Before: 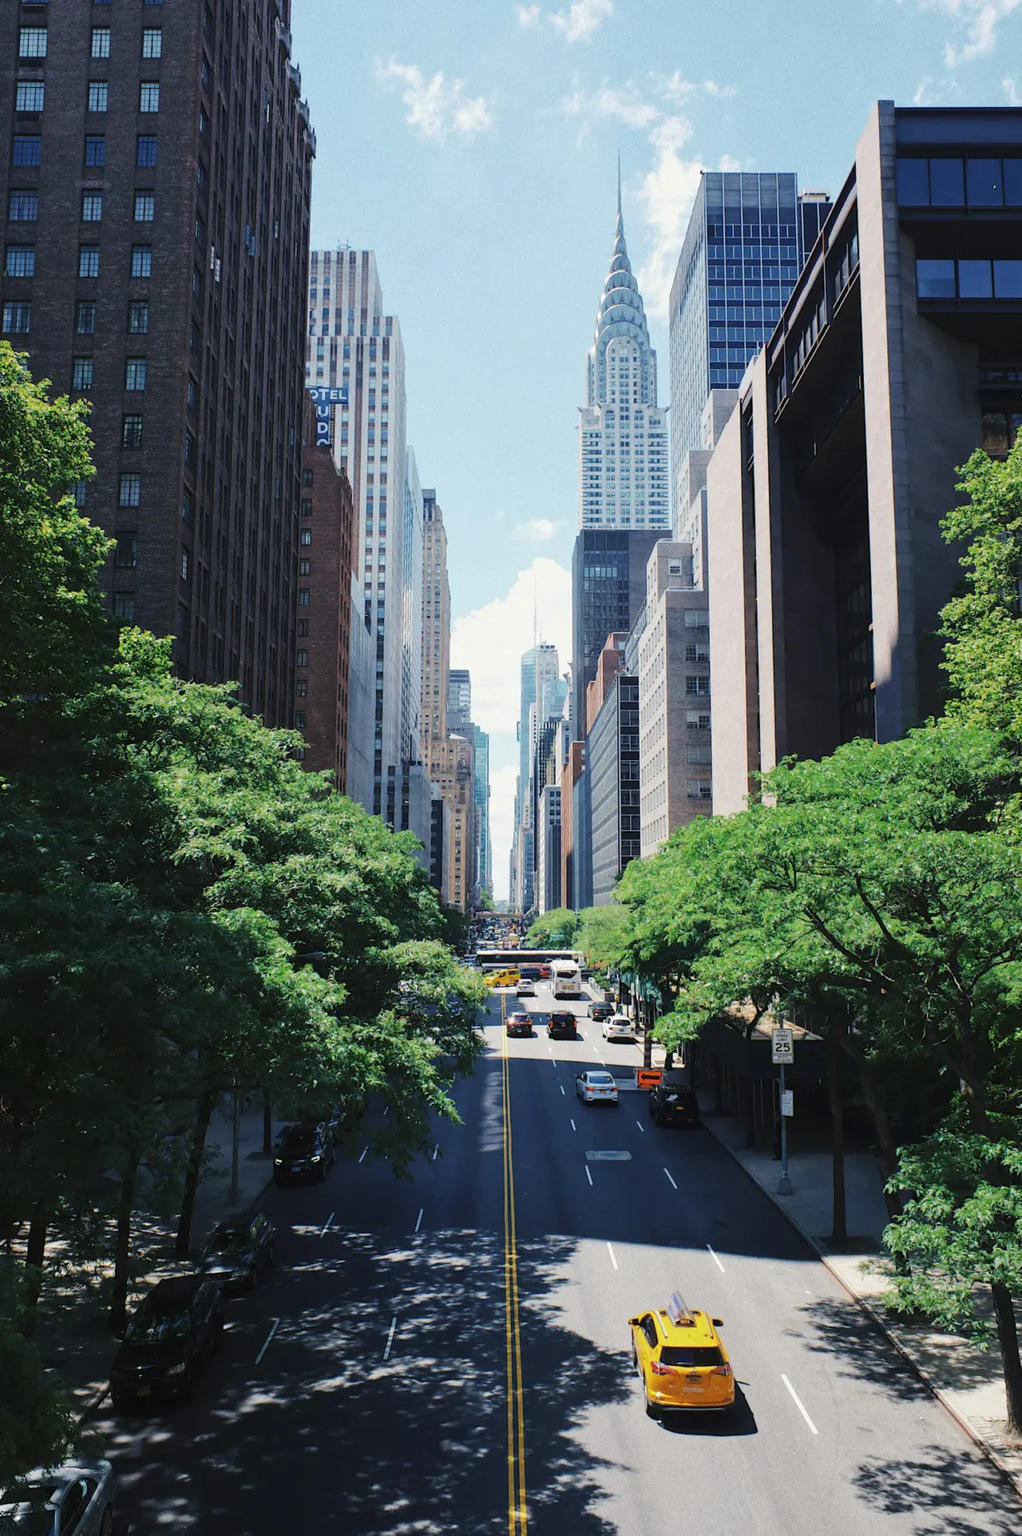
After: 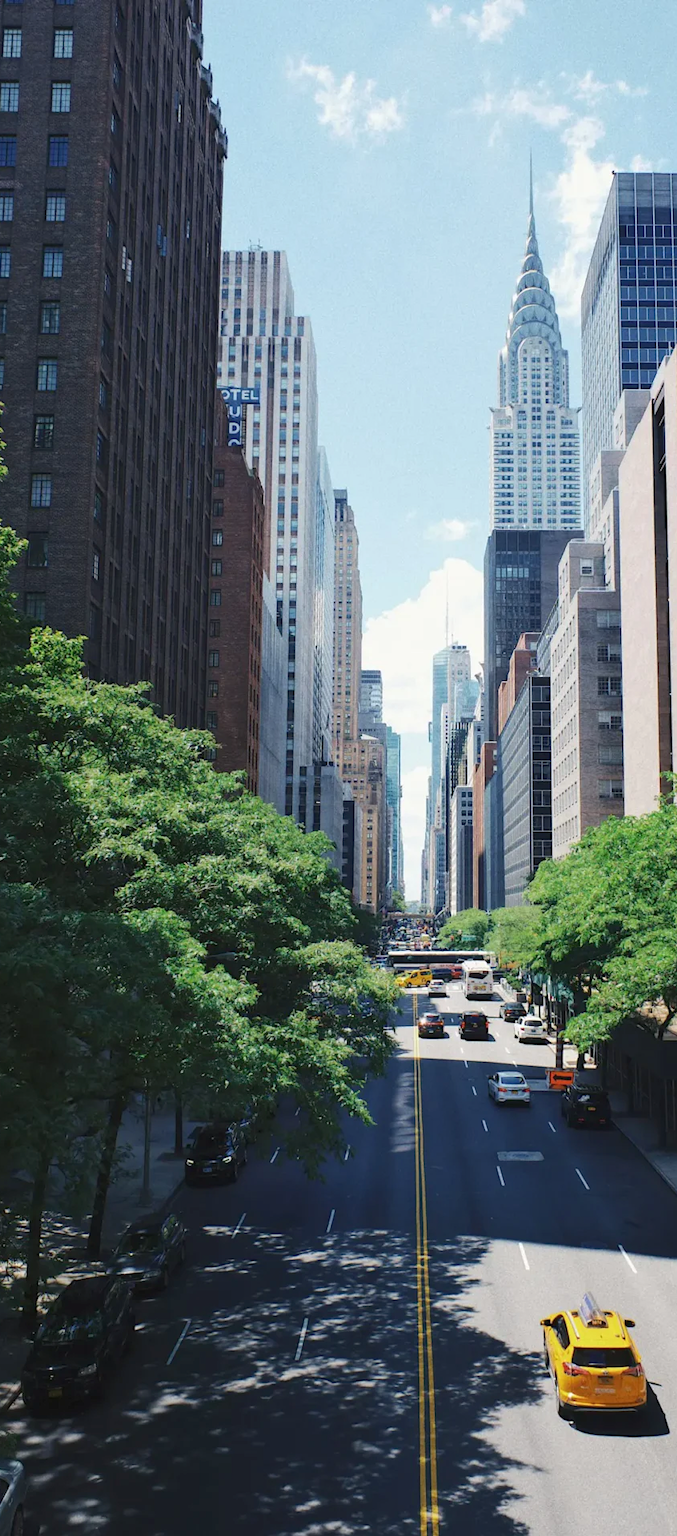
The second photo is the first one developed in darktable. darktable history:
crop and rotate: left 8.689%, right 24.988%
tone equalizer: -8 EV 0.274 EV, -7 EV 0.449 EV, -6 EV 0.432 EV, -5 EV 0.25 EV, -3 EV -0.253 EV, -2 EV -0.441 EV, -1 EV -0.411 EV, +0 EV -0.247 EV
exposure: exposure 0.299 EV, compensate highlight preservation false
